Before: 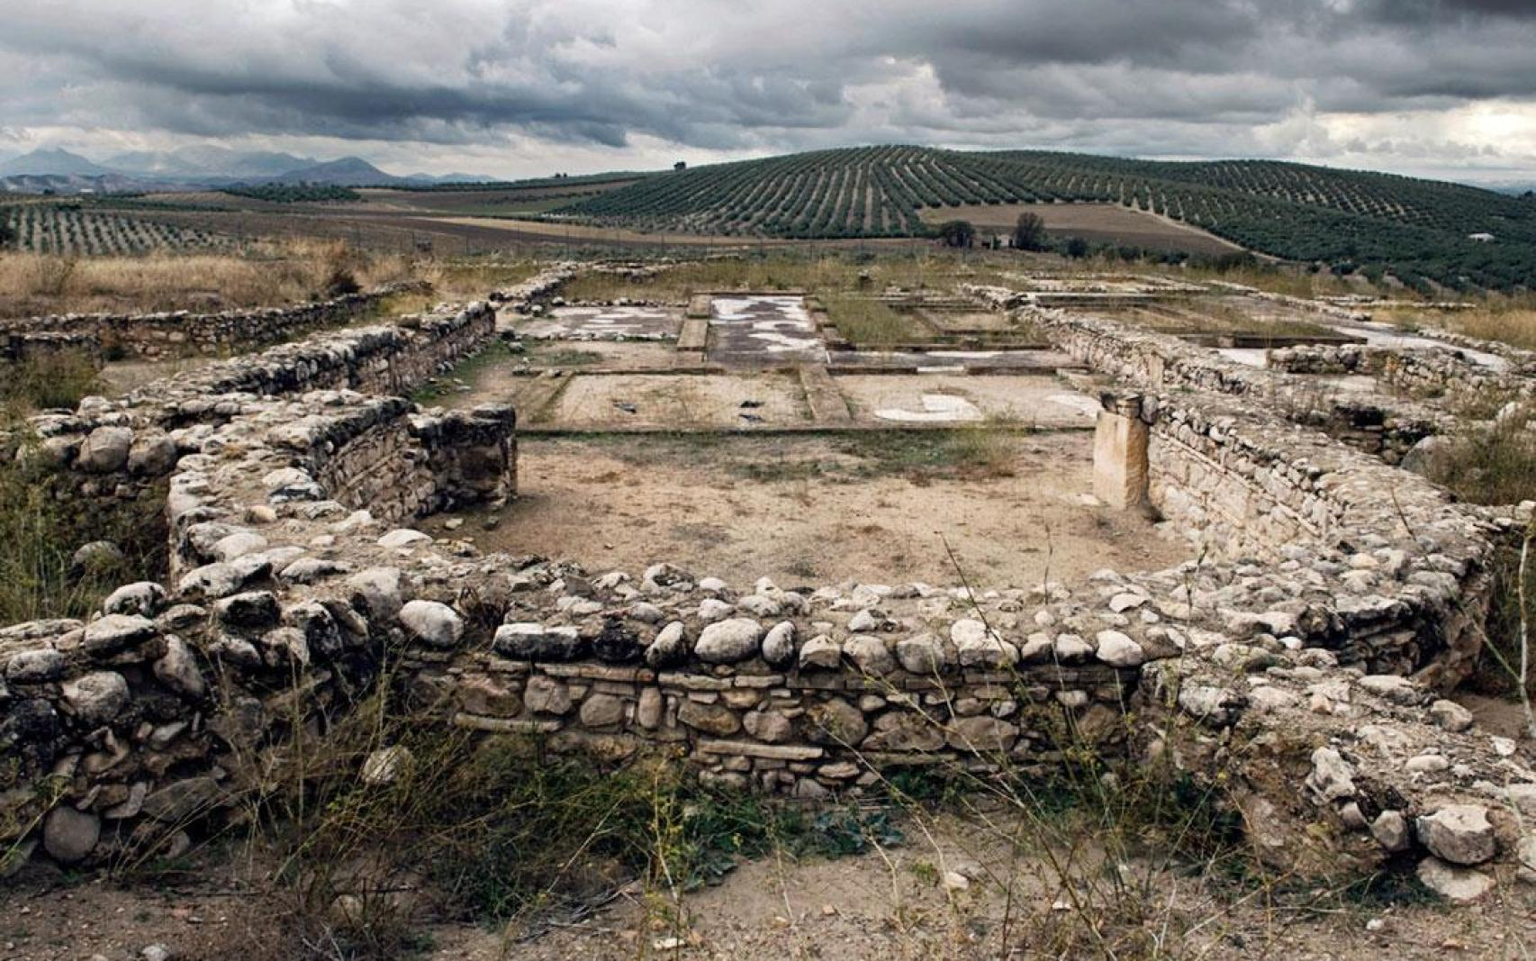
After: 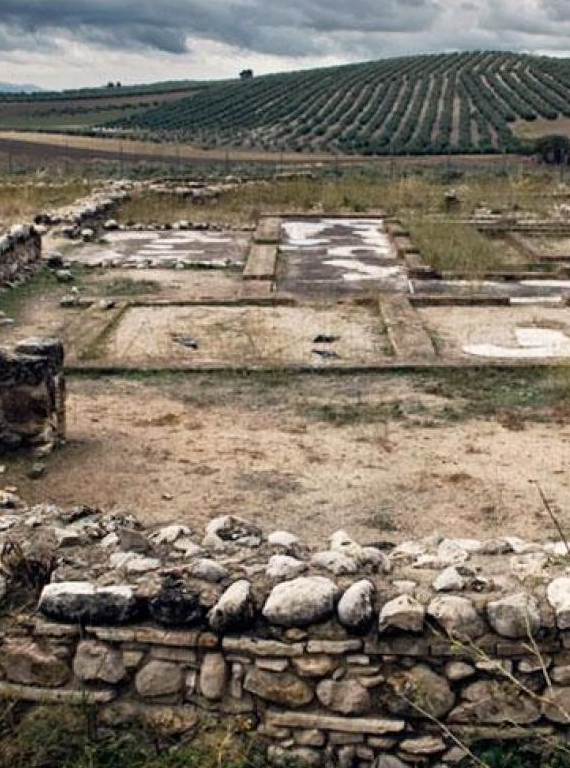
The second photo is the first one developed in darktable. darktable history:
crop and rotate: left 29.872%, top 10.391%, right 36.695%, bottom 17.586%
shadows and highlights: shadows 0.914, highlights 39.25
